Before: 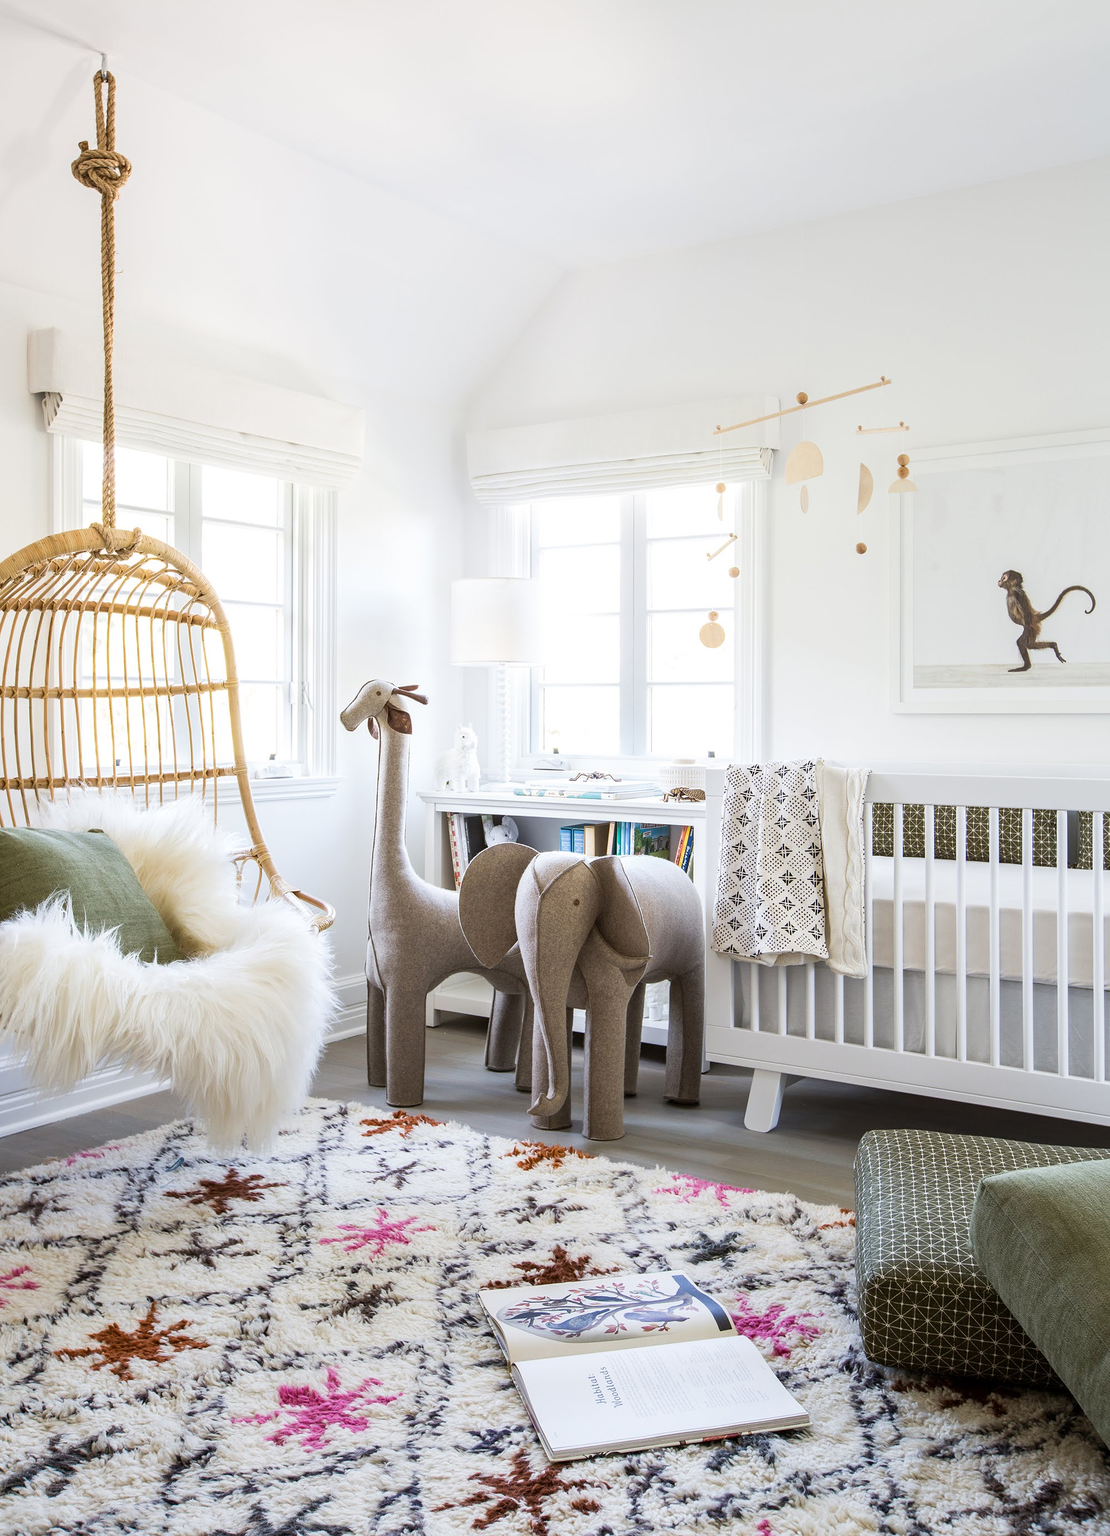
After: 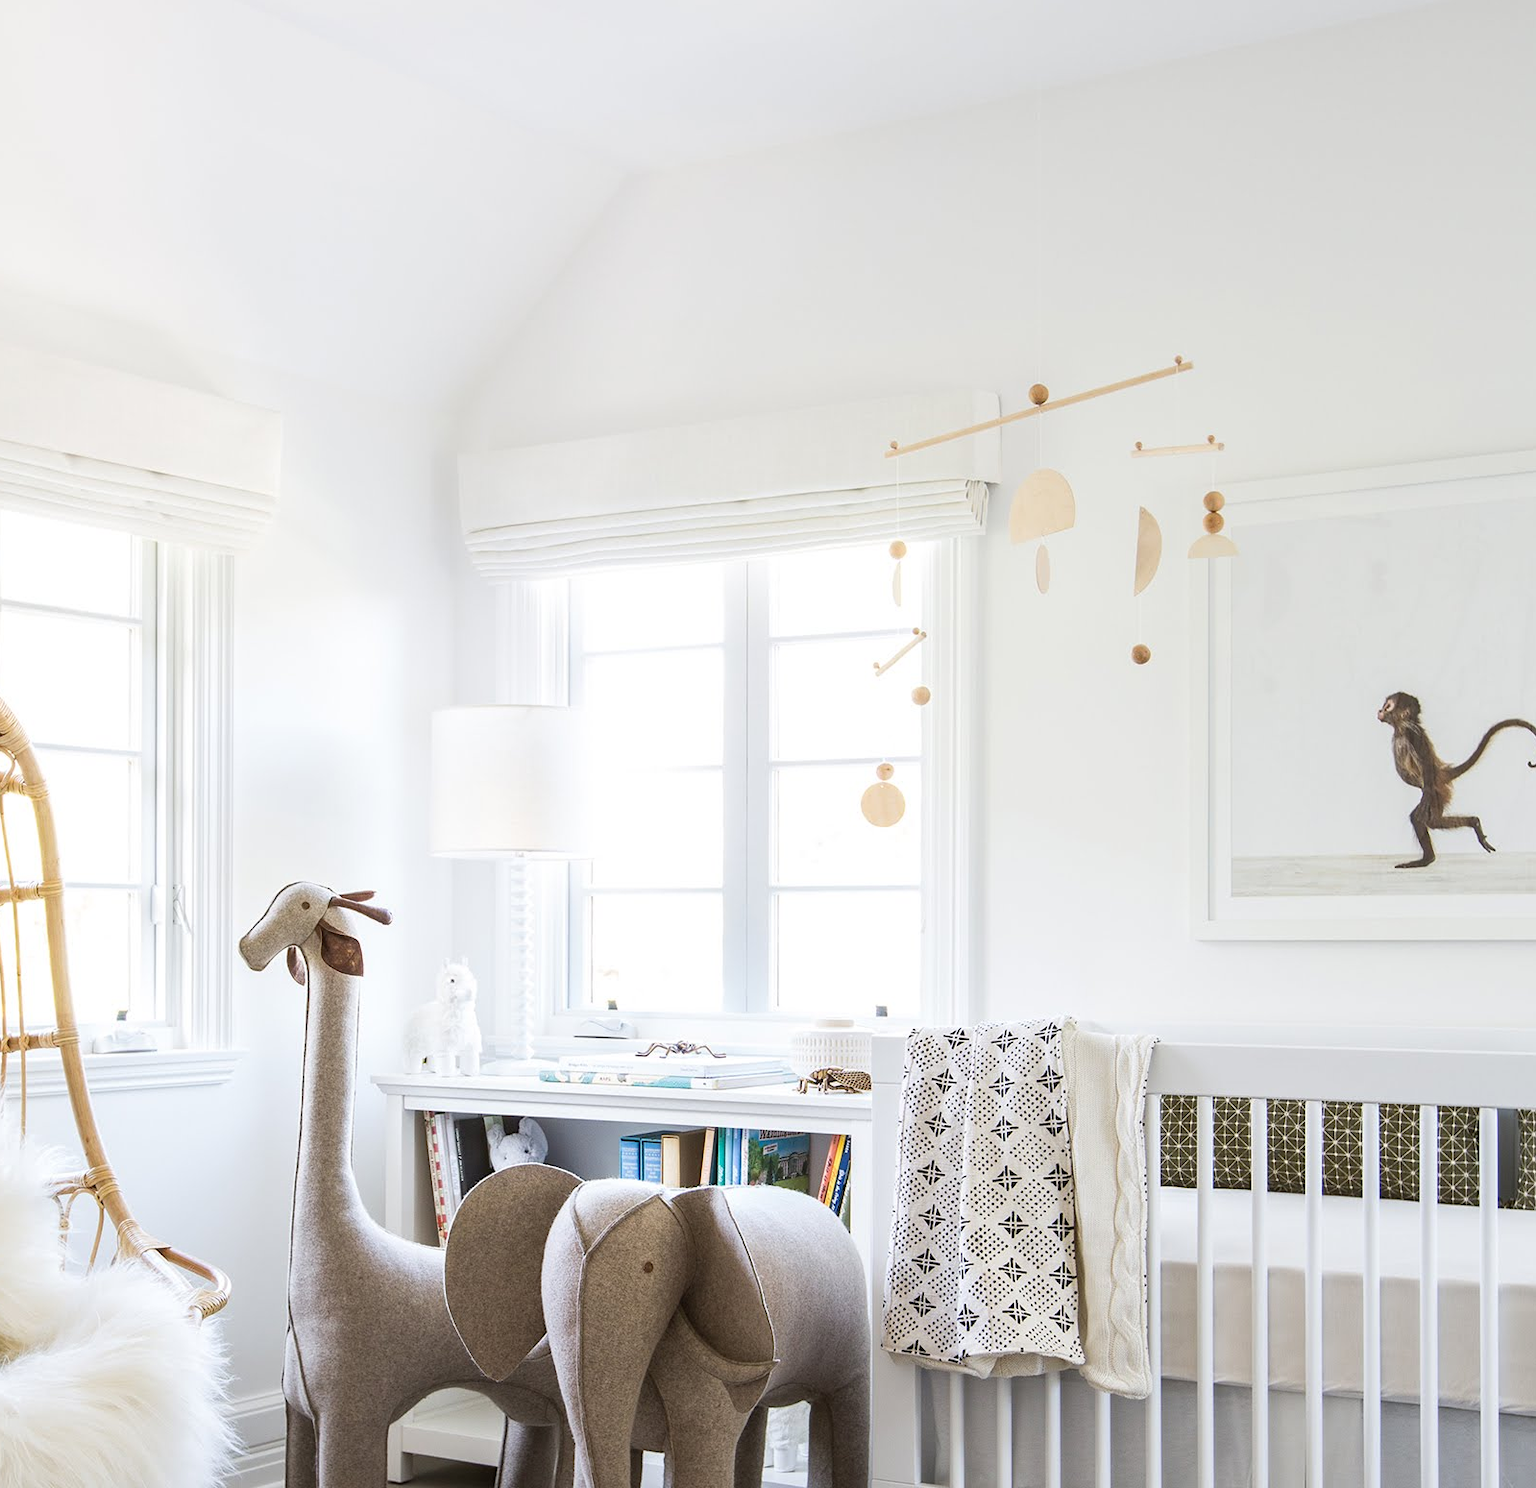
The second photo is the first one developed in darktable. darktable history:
crop: left 18.236%, top 11.106%, right 1.807%, bottom 32.869%
